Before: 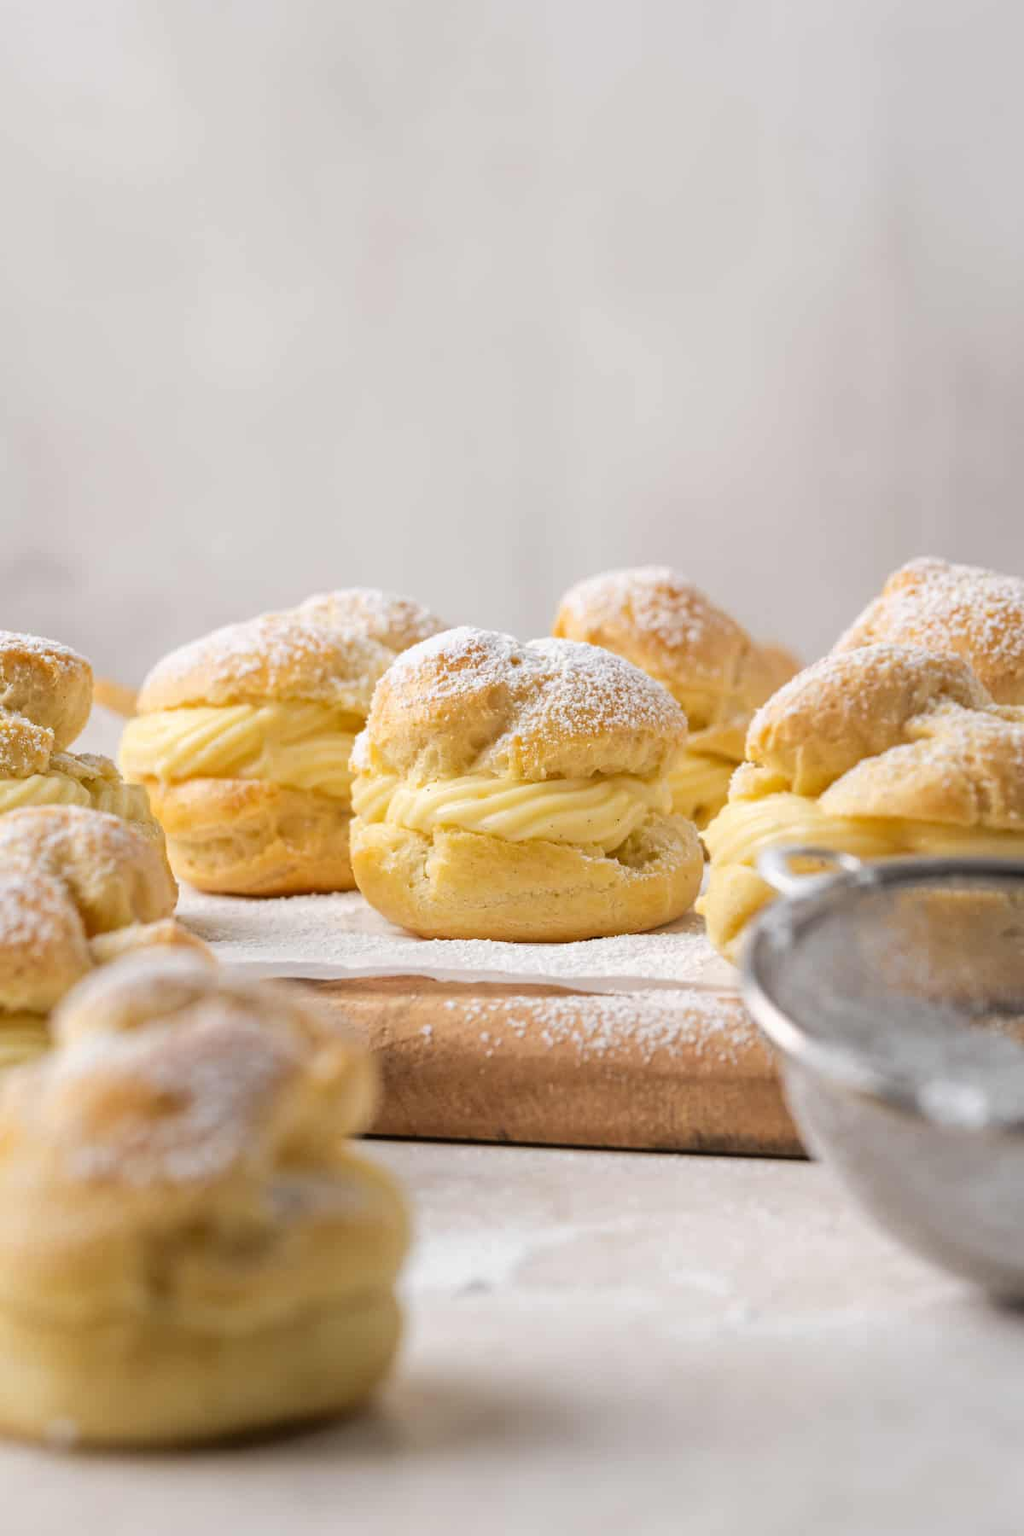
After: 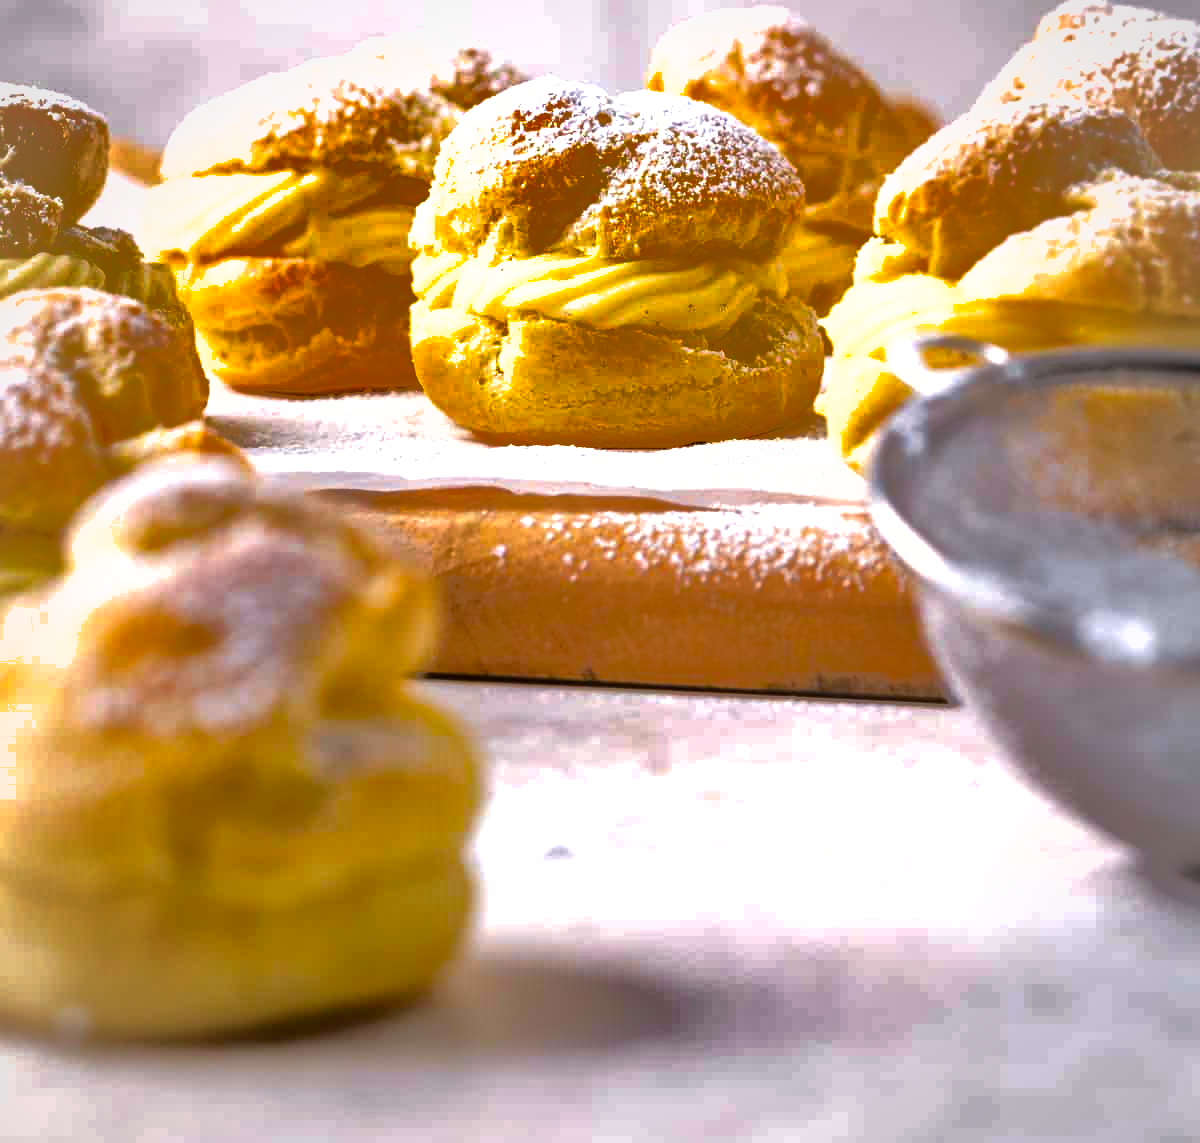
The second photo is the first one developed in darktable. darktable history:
local contrast: mode bilateral grid, contrast 9, coarseness 24, detail 115%, midtone range 0.2
crop and rotate: top 36.456%
color balance rgb: highlights gain › chroma 8.003%, highlights gain › hue 81.26°, shadows fall-off 298.464%, white fulcrum 1.99 EV, highlights fall-off 298.817%, linear chroma grading › global chroma 9.867%, perceptual saturation grading › global saturation 30.713%, perceptual brilliance grading › global brilliance 12.71%, mask middle-gray fulcrum 99.971%, global vibrance 20%, contrast gray fulcrum 38.238%
exposure: exposure 0.166 EV, compensate highlight preservation false
shadows and highlights: shadows -19.37, highlights -73.06
color calibration: illuminant as shot in camera, x 0.358, y 0.373, temperature 4628.91 K
vignetting: fall-off radius 60.84%, brightness -0.294
